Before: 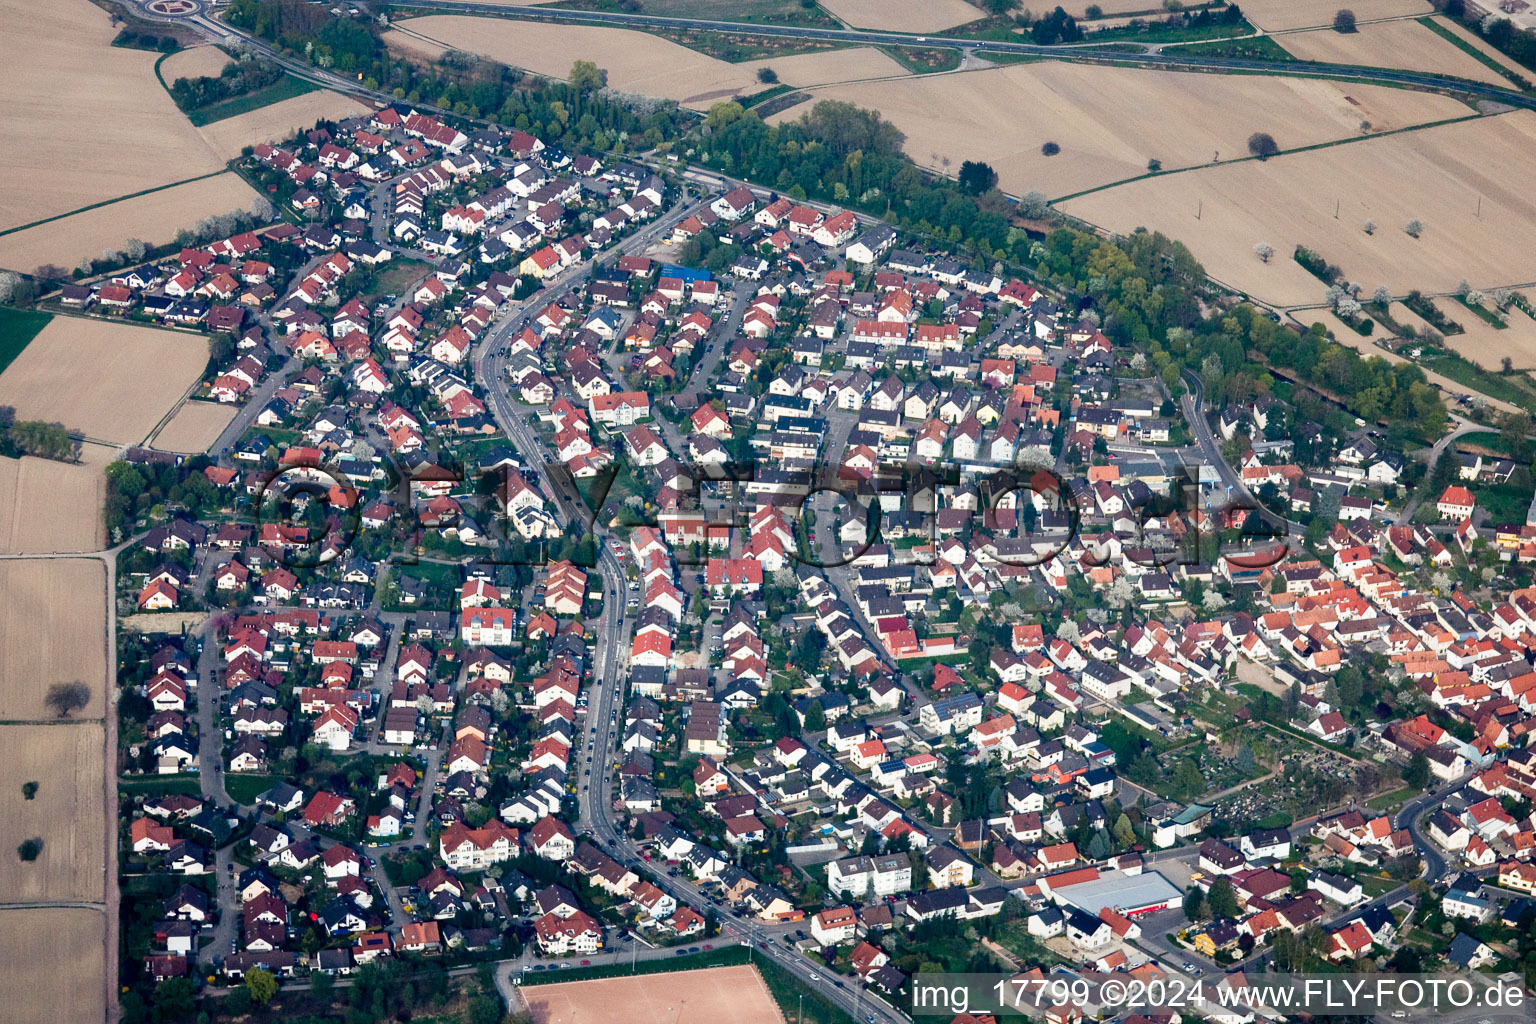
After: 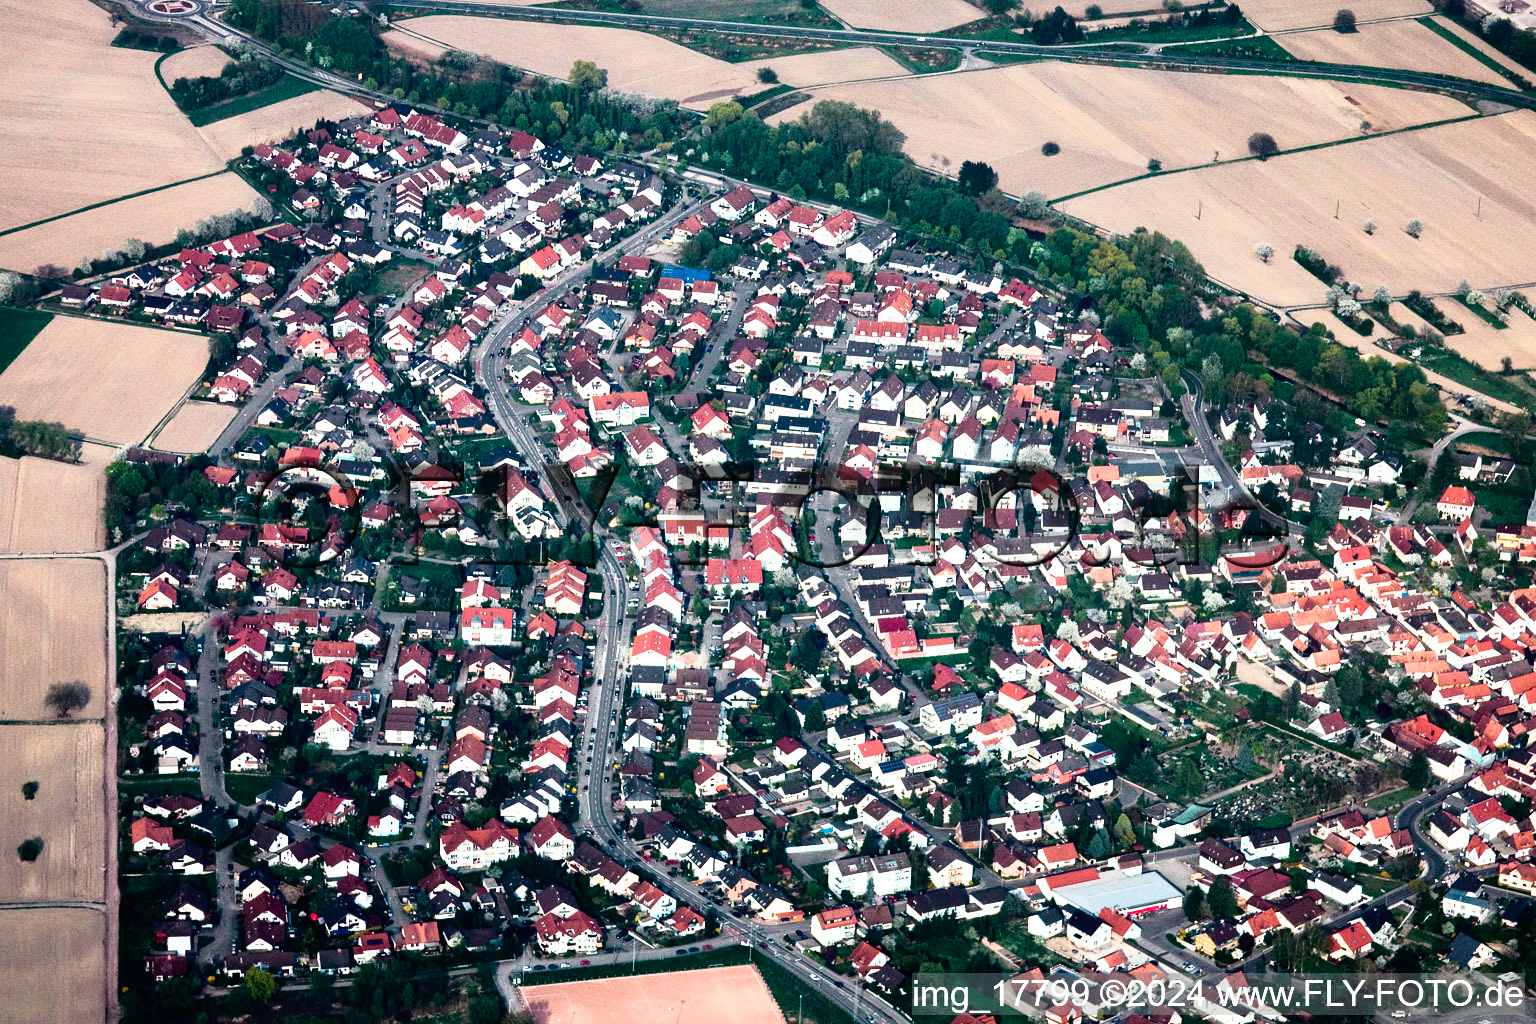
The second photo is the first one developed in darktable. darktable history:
tone curve: curves: ch0 [(0, 0.01) (0.037, 0.032) (0.131, 0.108) (0.275, 0.258) (0.483, 0.512) (0.61, 0.661) (0.696, 0.76) (0.792, 0.867) (0.911, 0.955) (0.997, 0.995)]; ch1 [(0, 0) (0.308, 0.268) (0.425, 0.383) (0.503, 0.502) (0.529, 0.543) (0.706, 0.754) (0.869, 0.907) (1, 1)]; ch2 [(0, 0) (0.228, 0.196) (0.336, 0.315) (0.399, 0.403) (0.485, 0.487) (0.502, 0.502) (0.525, 0.523) (0.545, 0.552) (0.587, 0.61) (0.636, 0.654) (0.711, 0.729) (0.855, 0.87) (0.998, 0.977)], color space Lab, independent channels, preserve colors none
filmic rgb: black relative exposure -7.99 EV, white relative exposure 2.33 EV, threshold 5.98 EV, hardness 6.61, enable highlight reconstruction true
